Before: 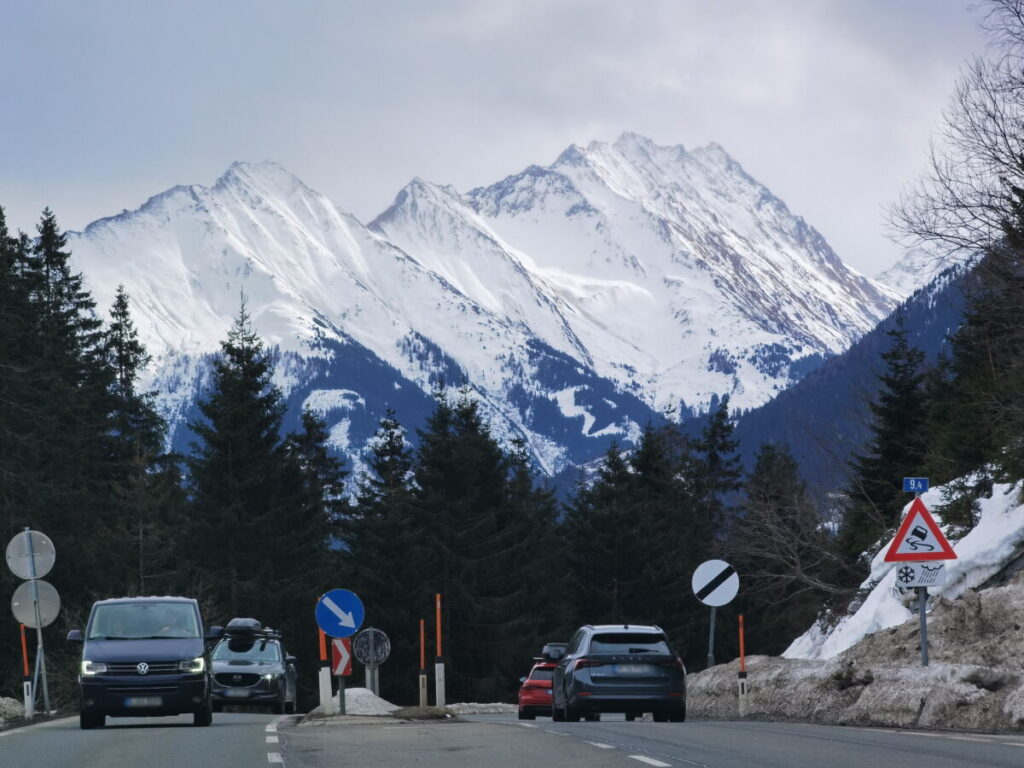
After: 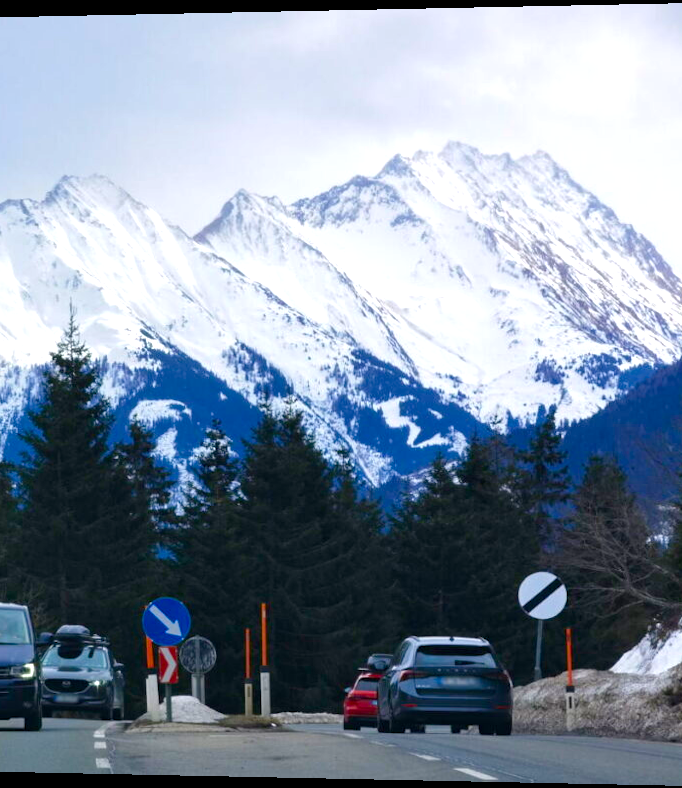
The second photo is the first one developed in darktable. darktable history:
rotate and perspective: lens shift (horizontal) -0.055, automatic cropping off
exposure: black level correction 0.002, exposure -0.1 EV, compensate highlight preservation false
color balance rgb: linear chroma grading › shadows -2.2%, linear chroma grading › highlights -15%, linear chroma grading › global chroma -10%, linear chroma grading › mid-tones -10%, perceptual saturation grading › global saturation 45%, perceptual saturation grading › highlights -50%, perceptual saturation grading › shadows 30%, perceptual brilliance grading › global brilliance 18%, global vibrance 45%
crop and rotate: left 15.754%, right 17.579%
